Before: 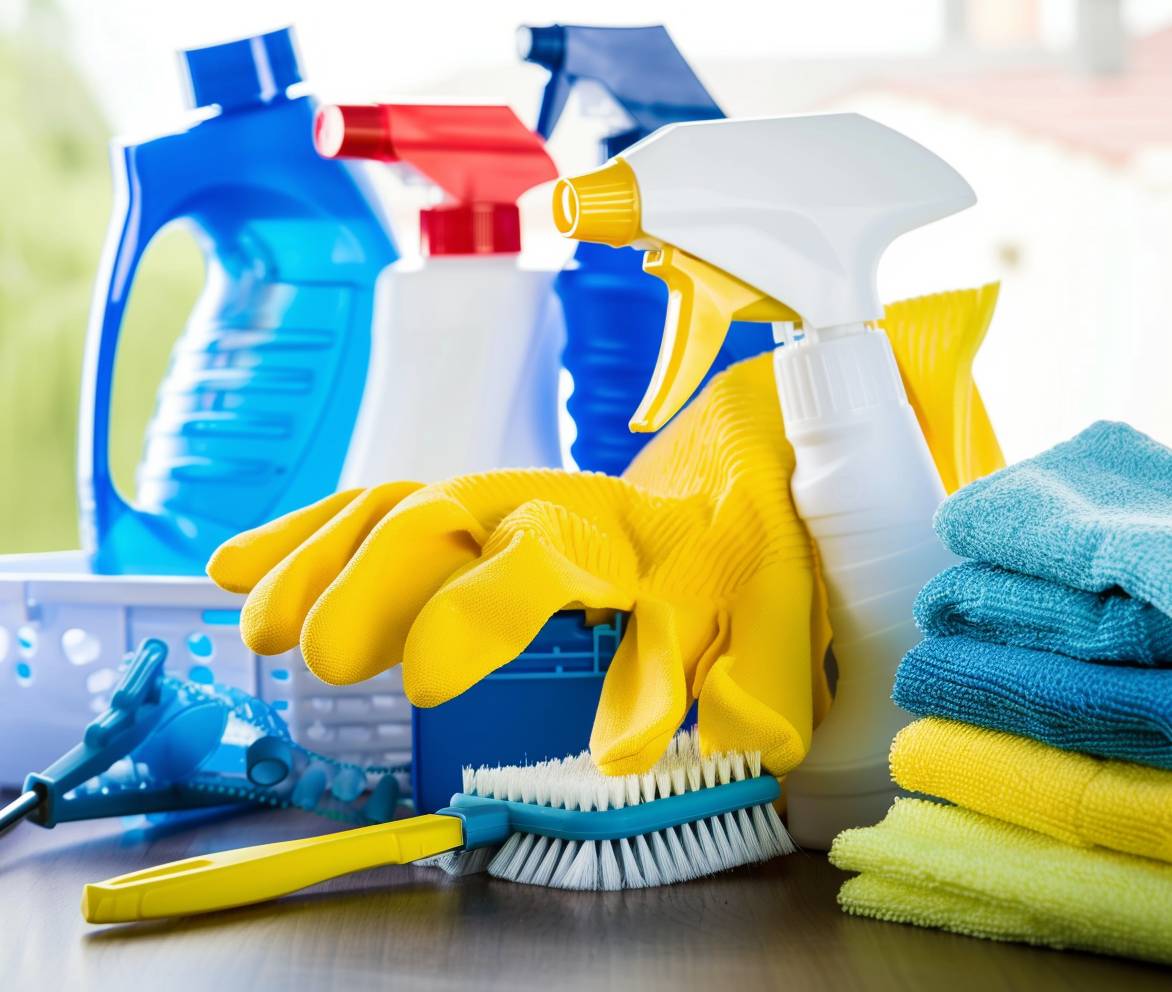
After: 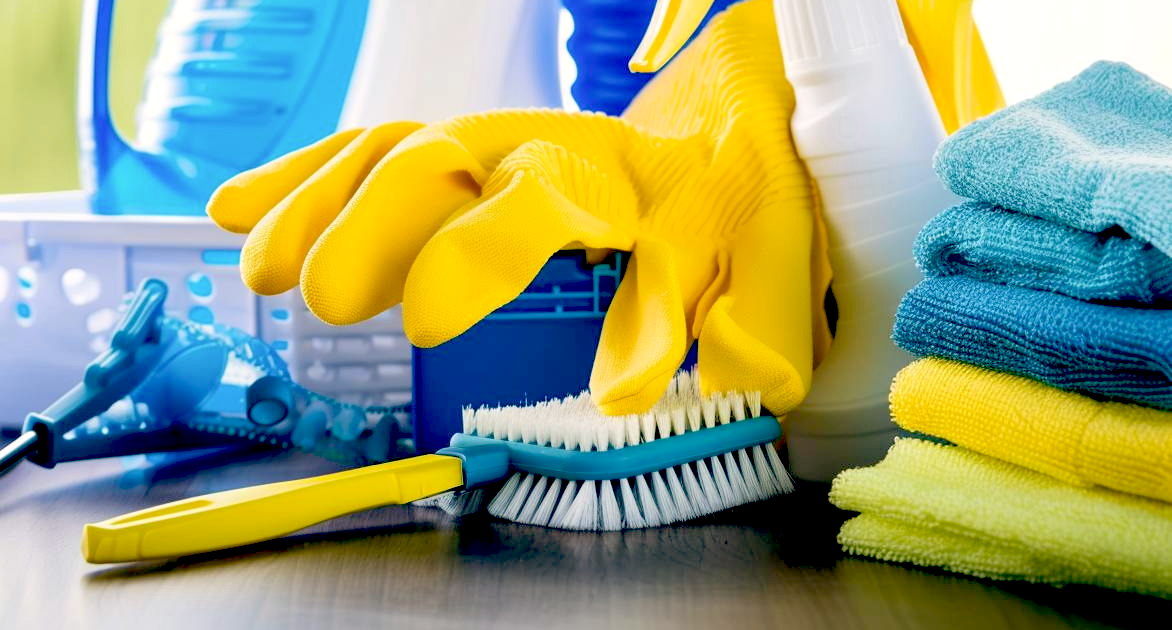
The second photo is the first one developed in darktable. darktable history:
color balance: lift [0.975, 0.993, 1, 1.015], gamma [1.1, 1, 1, 0.945], gain [1, 1.04, 1, 0.95]
crop and rotate: top 36.435%
exposure: black level correction 0.007, exposure 0.093 EV, compensate highlight preservation false
